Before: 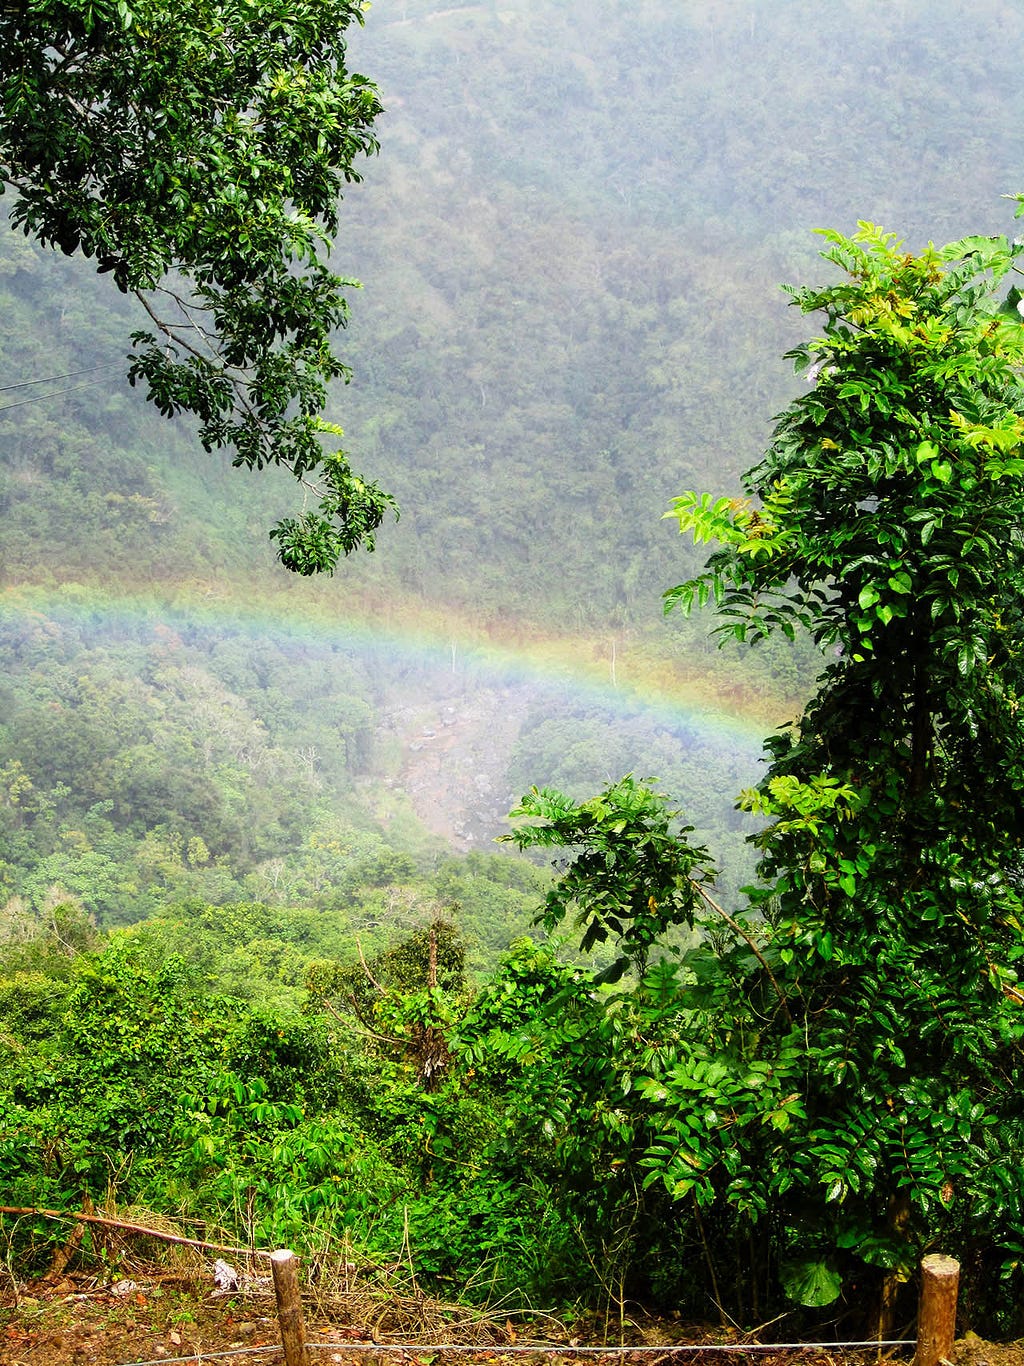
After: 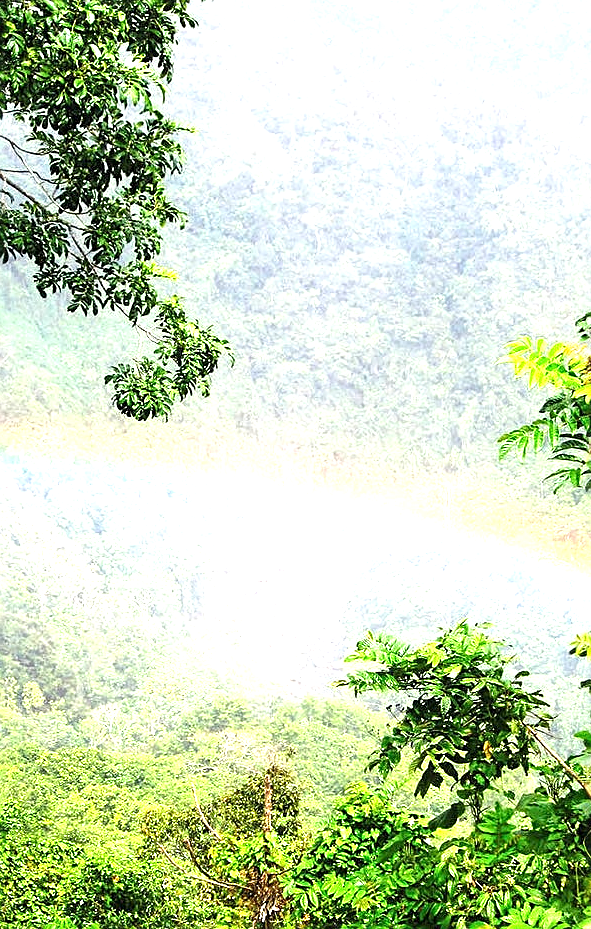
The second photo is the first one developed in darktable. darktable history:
exposure: black level correction 0, exposure 1.2 EV, compensate exposure bias true, compensate highlight preservation false
crop: left 16.204%, top 11.369%, right 26.077%, bottom 20.574%
sharpen: on, module defaults
